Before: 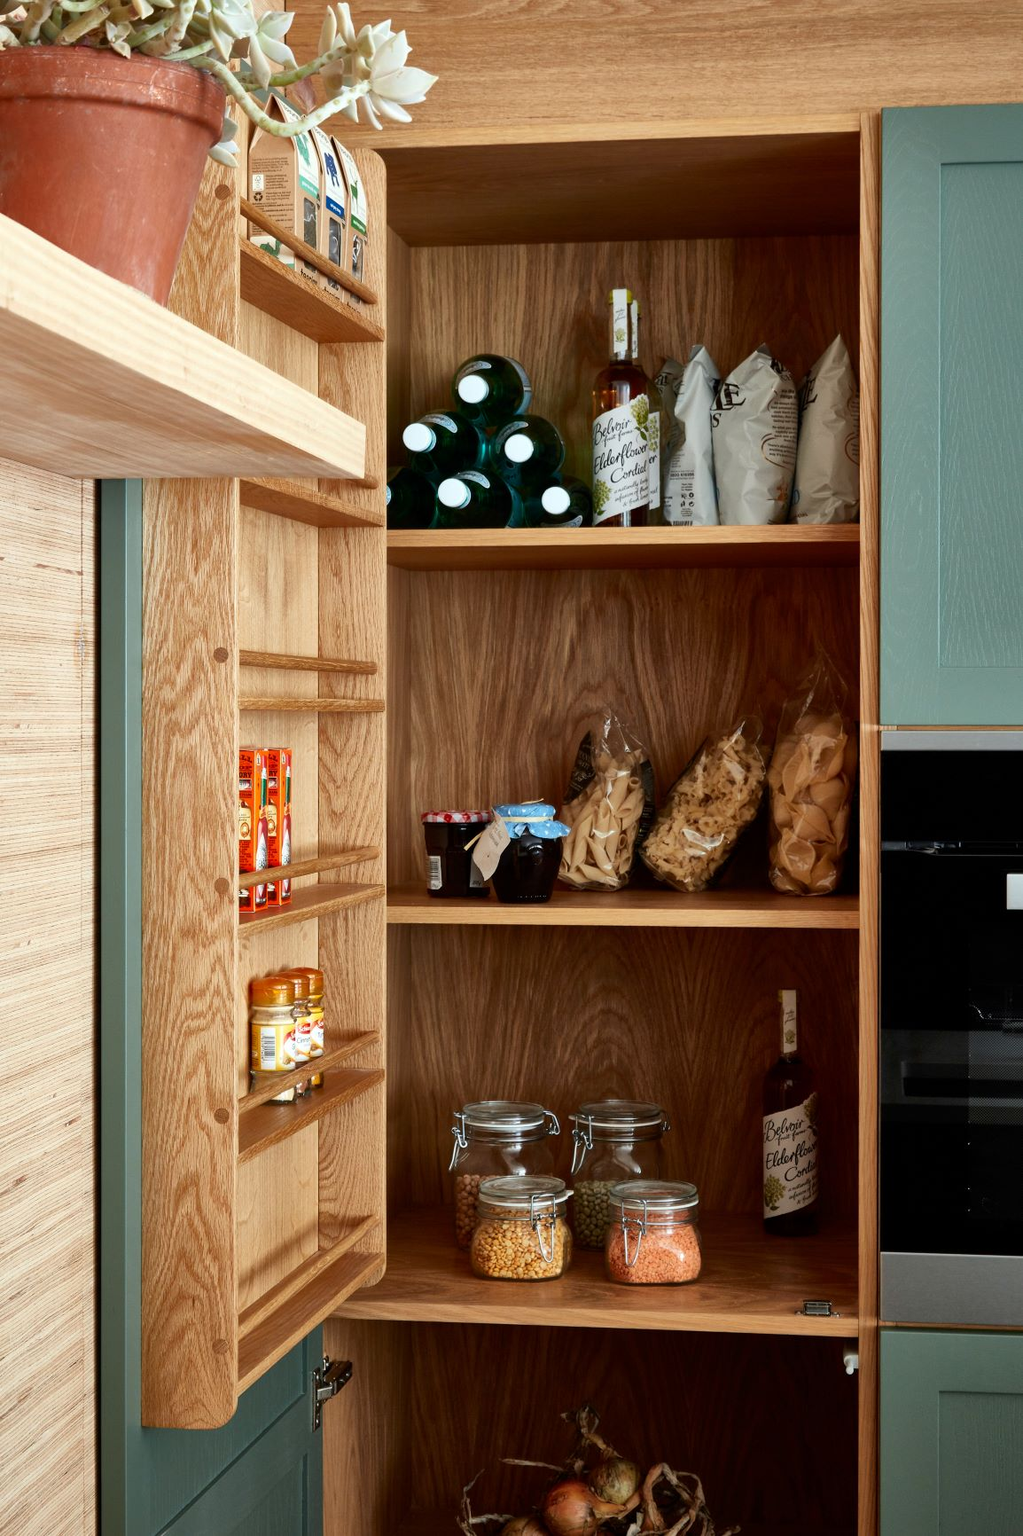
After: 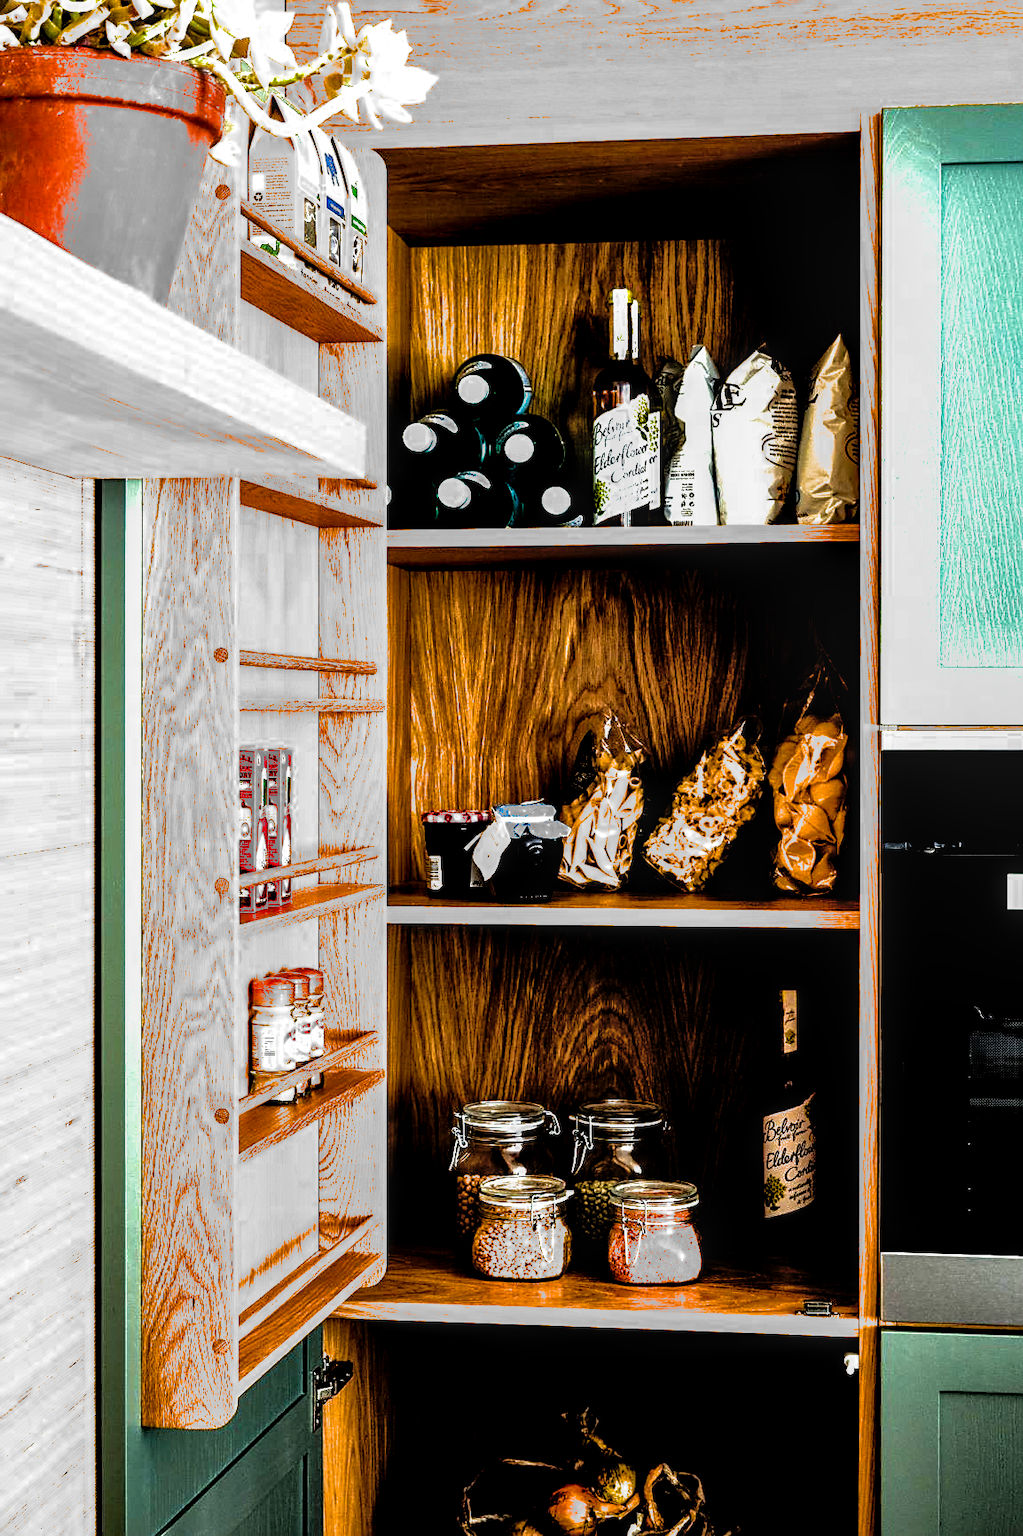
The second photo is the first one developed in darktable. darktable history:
shadows and highlights: on, module defaults
sharpen: on, module defaults
filmic rgb: black relative exposure -5.48 EV, white relative exposure 2.51 EV, target black luminance 0%, hardness 4.52, latitude 67.1%, contrast 1.459, shadows ↔ highlights balance -3.52%, add noise in highlights 0, preserve chrominance max RGB, color science v3 (2019), use custom middle-gray values true, contrast in highlights soft
tone equalizer: -8 EV -0.387 EV, -7 EV -0.38 EV, -6 EV -0.355 EV, -5 EV -0.225 EV, -3 EV 0.254 EV, -2 EV 0.359 EV, -1 EV 0.4 EV, +0 EV 0.434 EV, mask exposure compensation -0.498 EV
local contrast: detail 142%
color balance rgb: linear chroma grading › global chroma -16.048%, perceptual saturation grading › global saturation 36.716%, perceptual saturation grading › shadows 35.505%, perceptual brilliance grading › highlights 74.798%, perceptual brilliance grading › shadows -29.868%, global vibrance 44.245%
